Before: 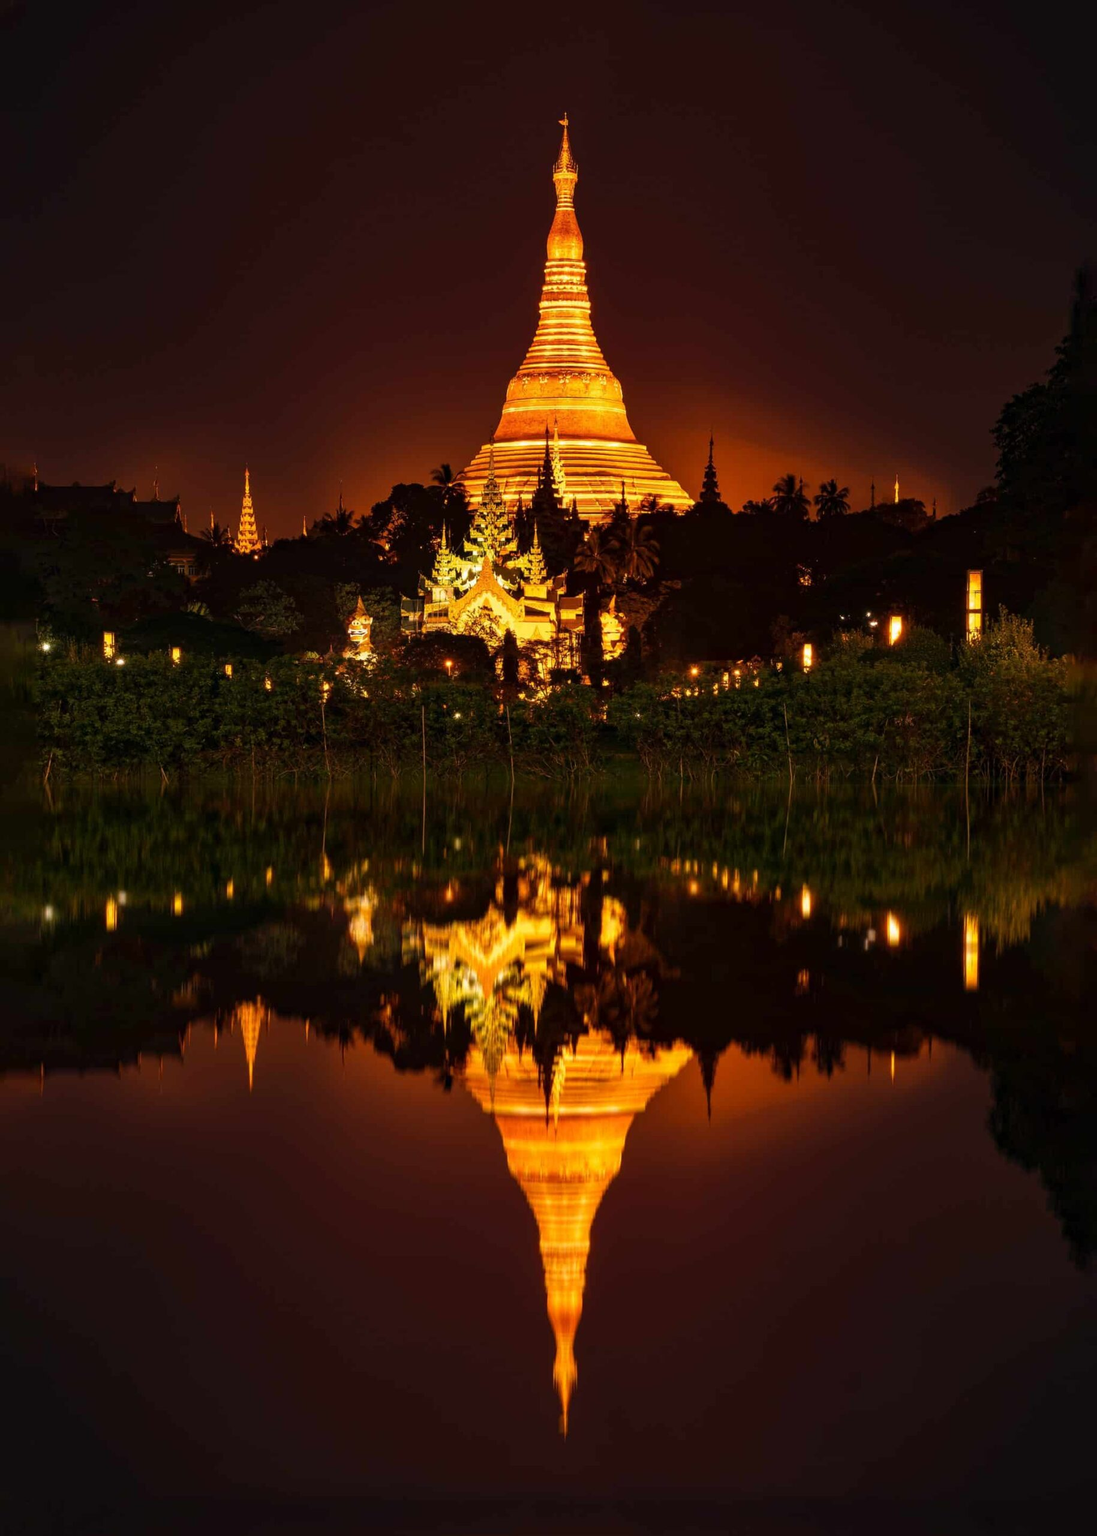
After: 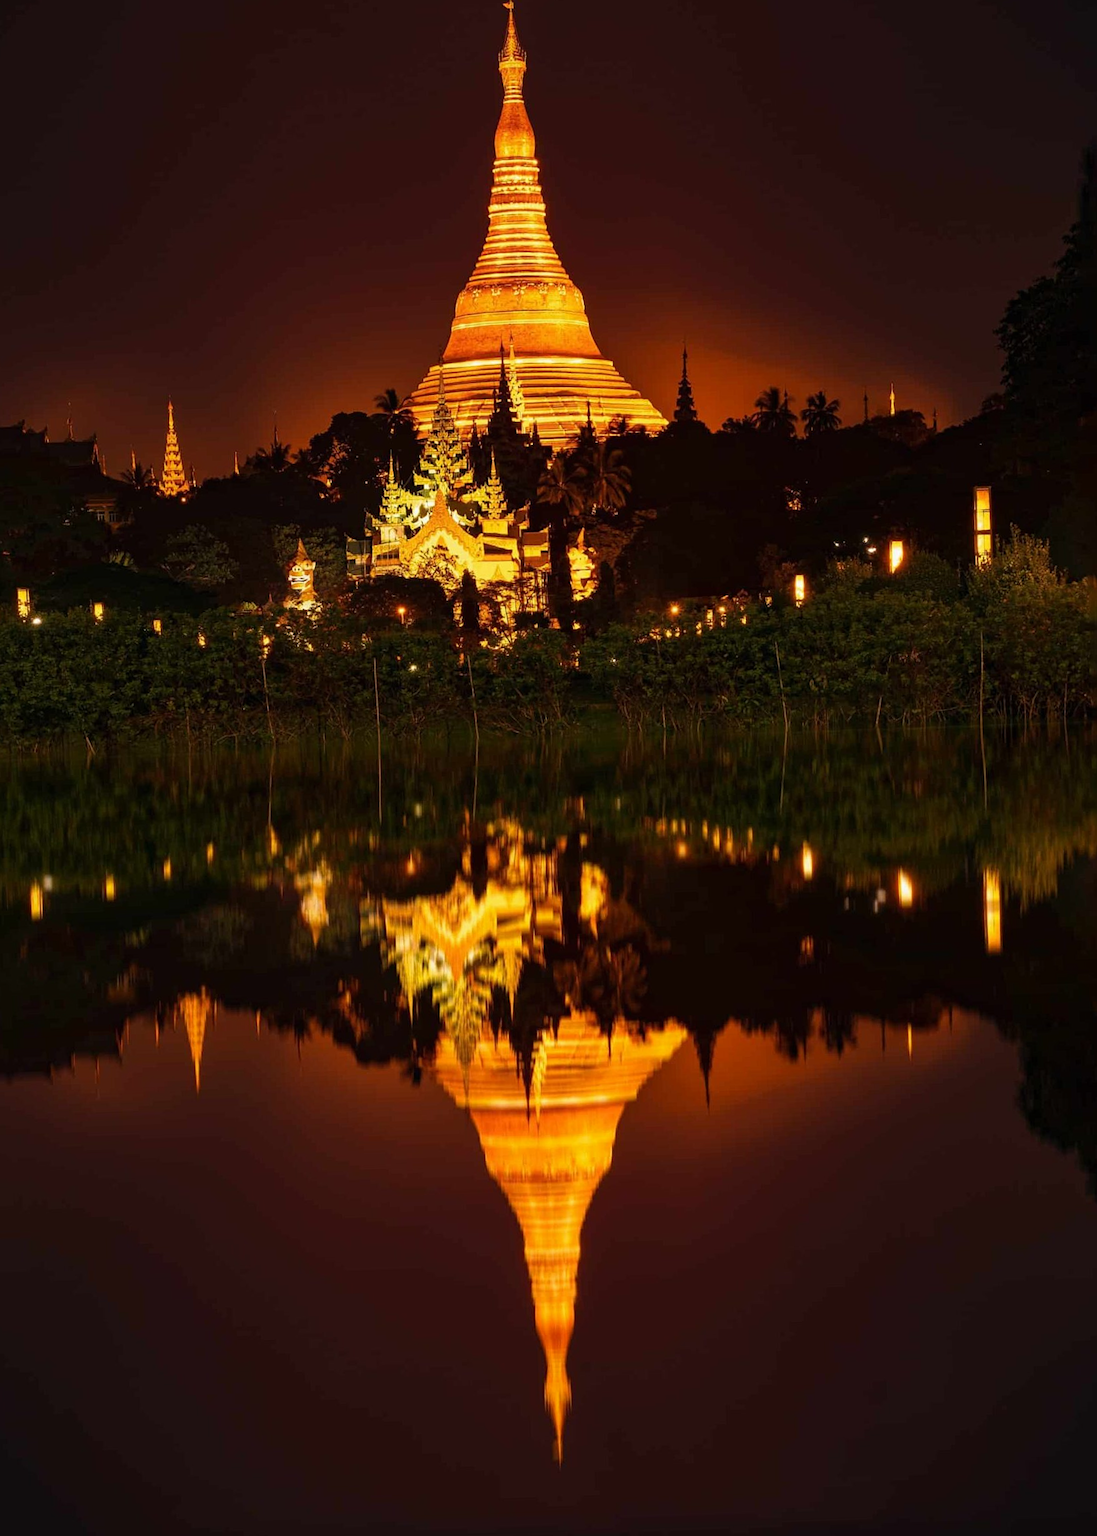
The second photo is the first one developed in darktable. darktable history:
crop and rotate: angle 1.96°, left 5.673%, top 5.673%
sharpen: radius 1.272, amount 0.305, threshold 0
contrast equalizer: octaves 7, y [[0.6 ×6], [0.55 ×6], [0 ×6], [0 ×6], [0 ×6]], mix -0.1
